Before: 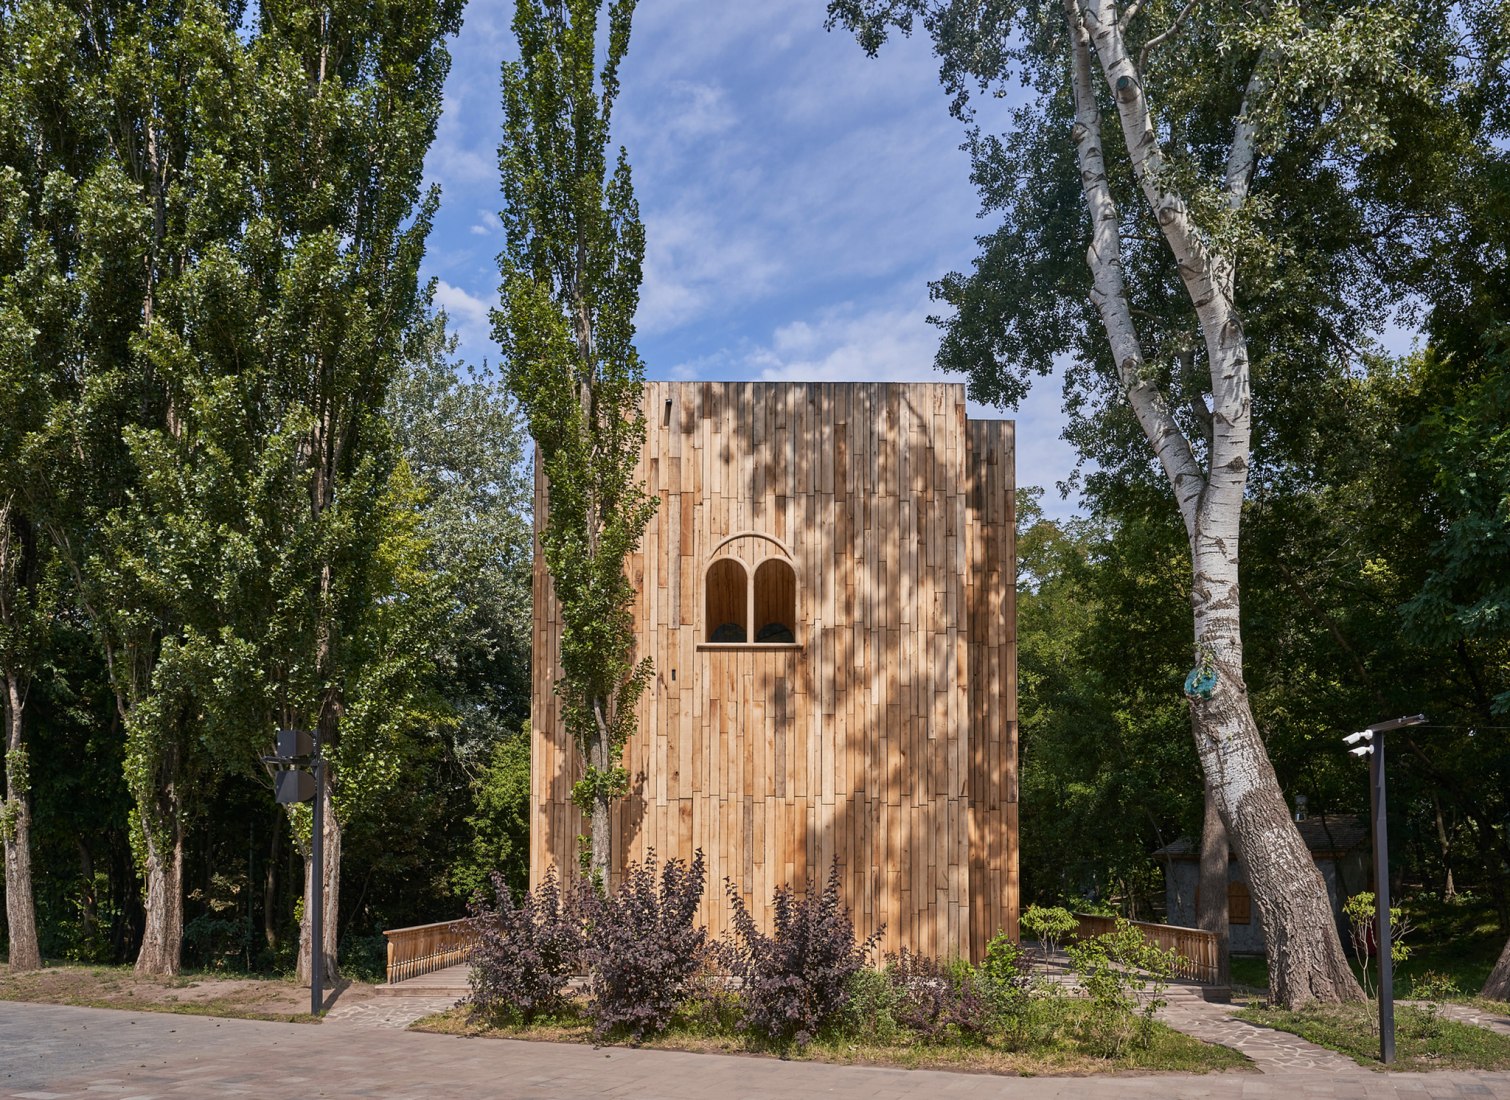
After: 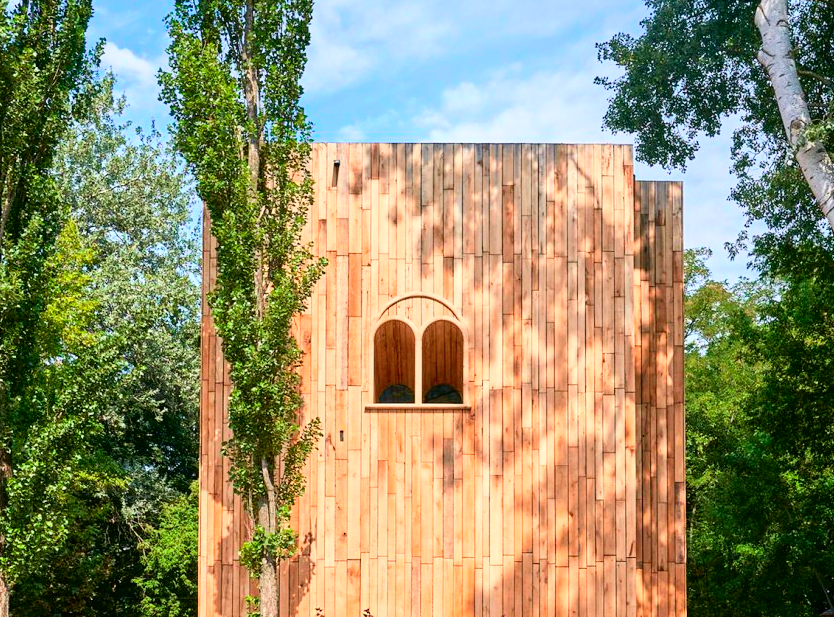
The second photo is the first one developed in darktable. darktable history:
shadows and highlights: shadows -25.71, highlights 51.08, soften with gaussian
crop and rotate: left 21.987%, top 21.777%, right 22.758%, bottom 22.081%
tone curve: curves: ch0 [(0, 0) (0.051, 0.027) (0.096, 0.071) (0.219, 0.248) (0.428, 0.52) (0.596, 0.713) (0.727, 0.823) (0.859, 0.924) (1, 1)]; ch1 [(0, 0) (0.1, 0.038) (0.318, 0.221) (0.413, 0.325) (0.454, 0.41) (0.493, 0.478) (0.503, 0.501) (0.516, 0.515) (0.548, 0.575) (0.561, 0.596) (0.594, 0.647) (0.666, 0.701) (1, 1)]; ch2 [(0, 0) (0.453, 0.44) (0.479, 0.476) (0.504, 0.5) (0.52, 0.526) (0.557, 0.585) (0.583, 0.608) (0.824, 0.815) (1, 1)], color space Lab, independent channels, preserve colors none
color balance rgb: perceptual saturation grading › global saturation 30.044%, perceptual brilliance grading › global brilliance 9.244%, perceptual brilliance grading › shadows 15.525%, global vibrance 9.768%
